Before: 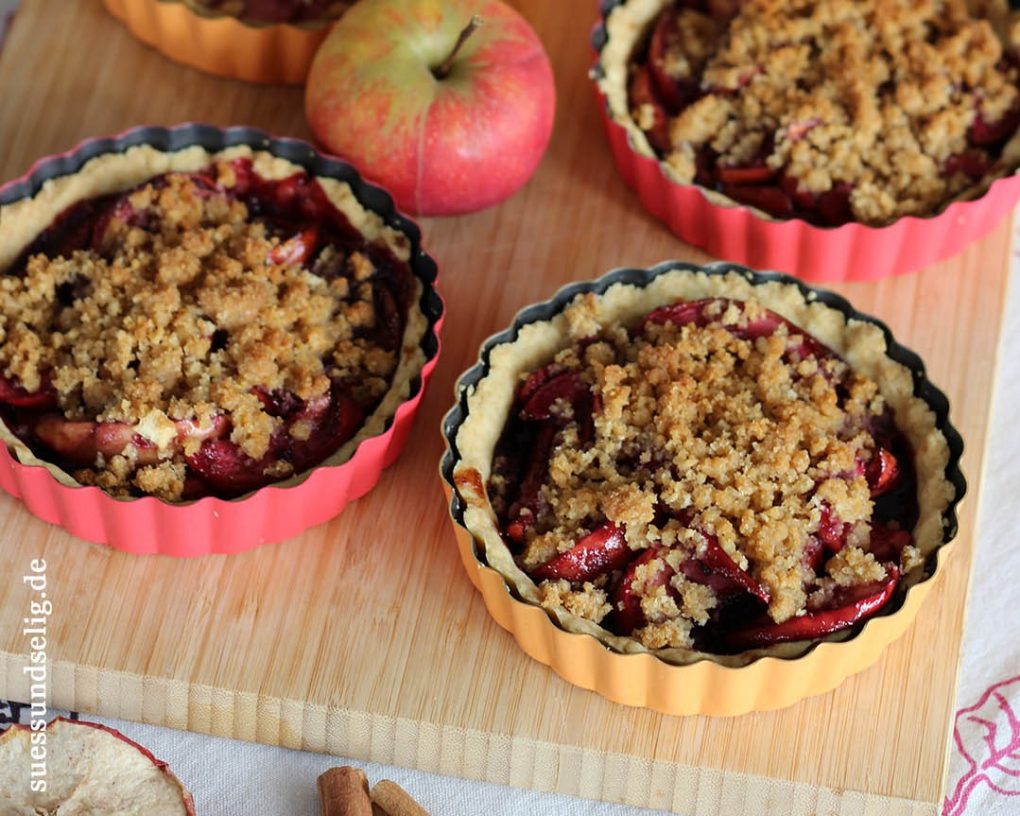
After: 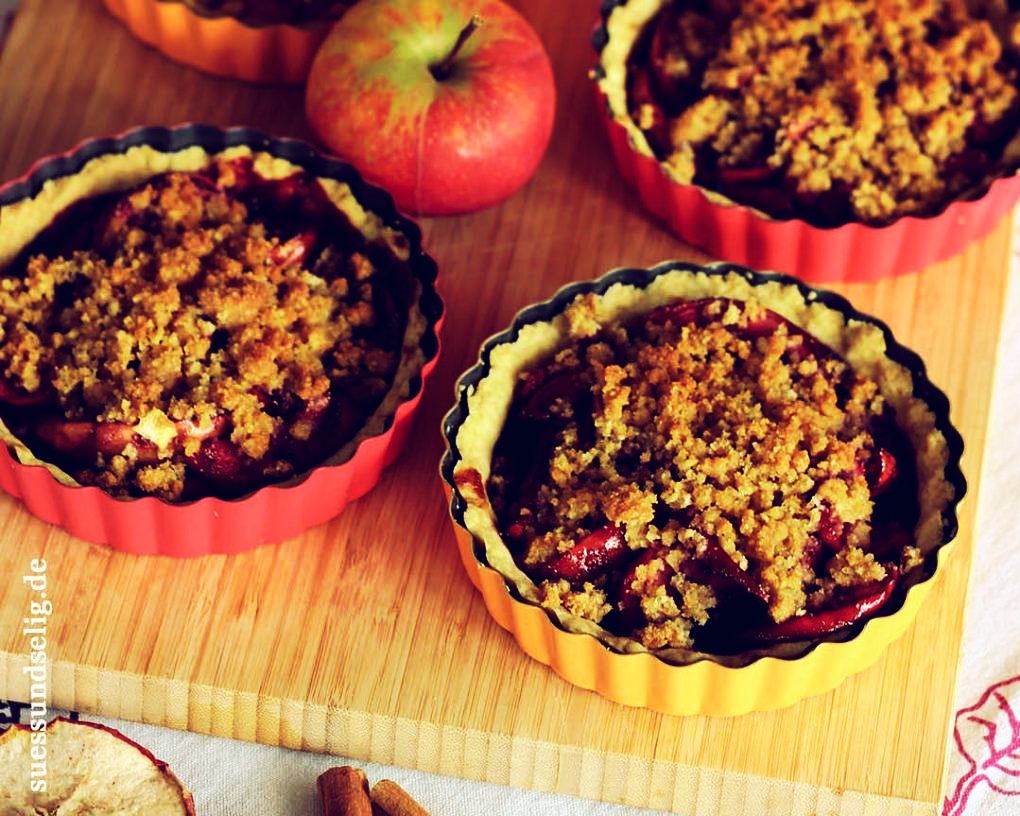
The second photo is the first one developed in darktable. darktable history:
tone curve: curves: ch0 [(0, 0) (0.003, 0.007) (0.011, 0.009) (0.025, 0.01) (0.044, 0.012) (0.069, 0.013) (0.1, 0.014) (0.136, 0.021) (0.177, 0.038) (0.224, 0.06) (0.277, 0.099) (0.335, 0.16) (0.399, 0.227) (0.468, 0.329) (0.543, 0.45) (0.623, 0.594) (0.709, 0.756) (0.801, 0.868) (0.898, 0.971) (1, 1)], preserve colors none
color look up table: target L [91.14, 92.51, 92.02, 82.62, 78.3, 75.02, 72.79, 69.32, 65.07, 63.45, 52.72, 41.82, 31.73, 200.07, 78.95, 75.11, 74.26, 66.49, 60.63, 58.27, 54.54, 43.95, 48.51, 43.63, 31.72, 11.42, 3.811, 84.63, 77.31, 64.67, 65.02, 62.6, 60.34, 49.75, 44.14, 39.83, 48.09, 46.87, 31.33, 10.25, 90.54, 83.3, 78.26, 77.42, 60.12, 49.13, 42.91, 26.72, 14.71], target a [-19.72, -15.05, -16.56, -47.33, -50.34, -40.26, -24.62, -36.73, -26.57, -6.873, -25.57, -2.981, -6.741, 0, 12.89, 16.22, 15.76, 32.18, 43, 50.89, 45.6, 24.9, 39.47, 39.65, 16.99, 37.32, 33.15, 9.341, 28.04, 45.21, 6.027, 60.48, 32.16, 30.11, 36.25, 22.14, 41.92, 47.29, 39.31, 37.28, -9.753, -38.82, -21.95, -28.13, -20.73, -1.546, 5.008, -5.99, 16.63], target b [59.36, 39.75, 45.43, 28.71, 46.04, 19.12, 40.45, 30.5, 17.86, 28.75, 24.39, 2.927, -0.44, 0, 18.52, 32.69, 44.67, 22.48, 34.45, 12.59, 32.7, 20.2, 13.51, 19.24, -3.109, -29.39, -41.49, 2.993, -22.37, -12.36, -39.05, -42.46, 7.41, -63.66, -26.19, -25.06, -3.529, -68.34, -38.99, -43.13, -10.27, -18.22, -21.38, 3.954, -2.264, -3.61, -30.05, -14.92, -35.03], num patches 49
